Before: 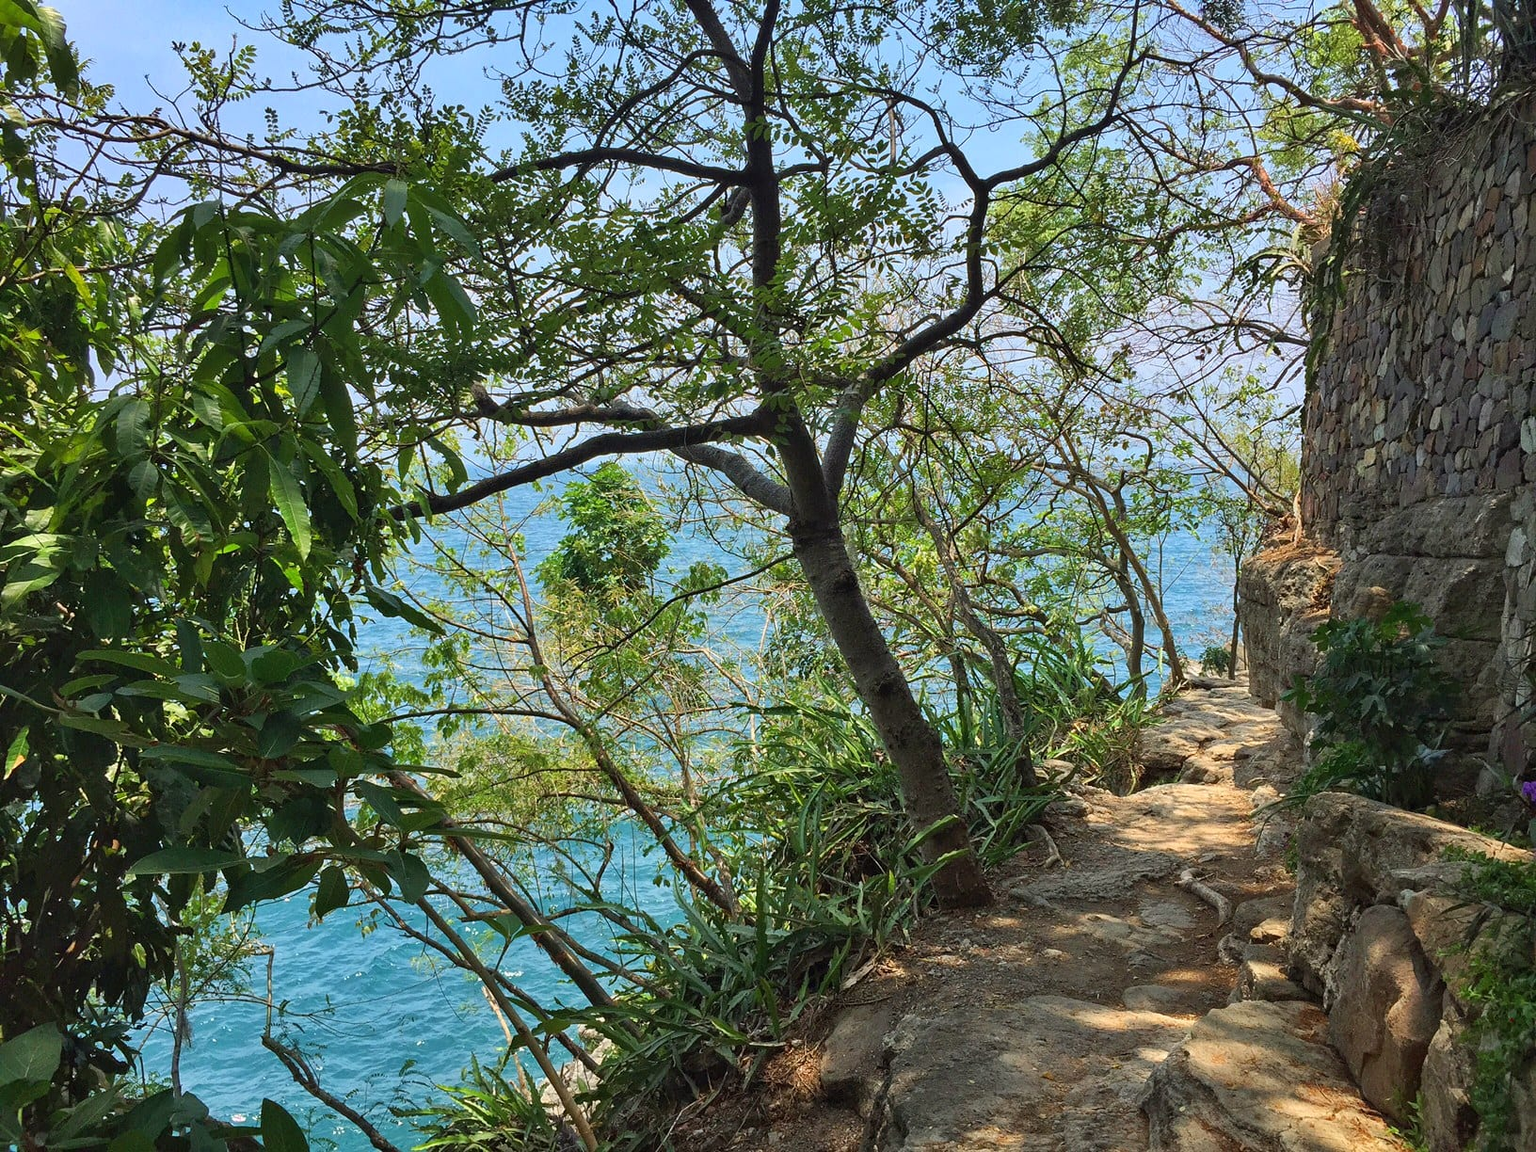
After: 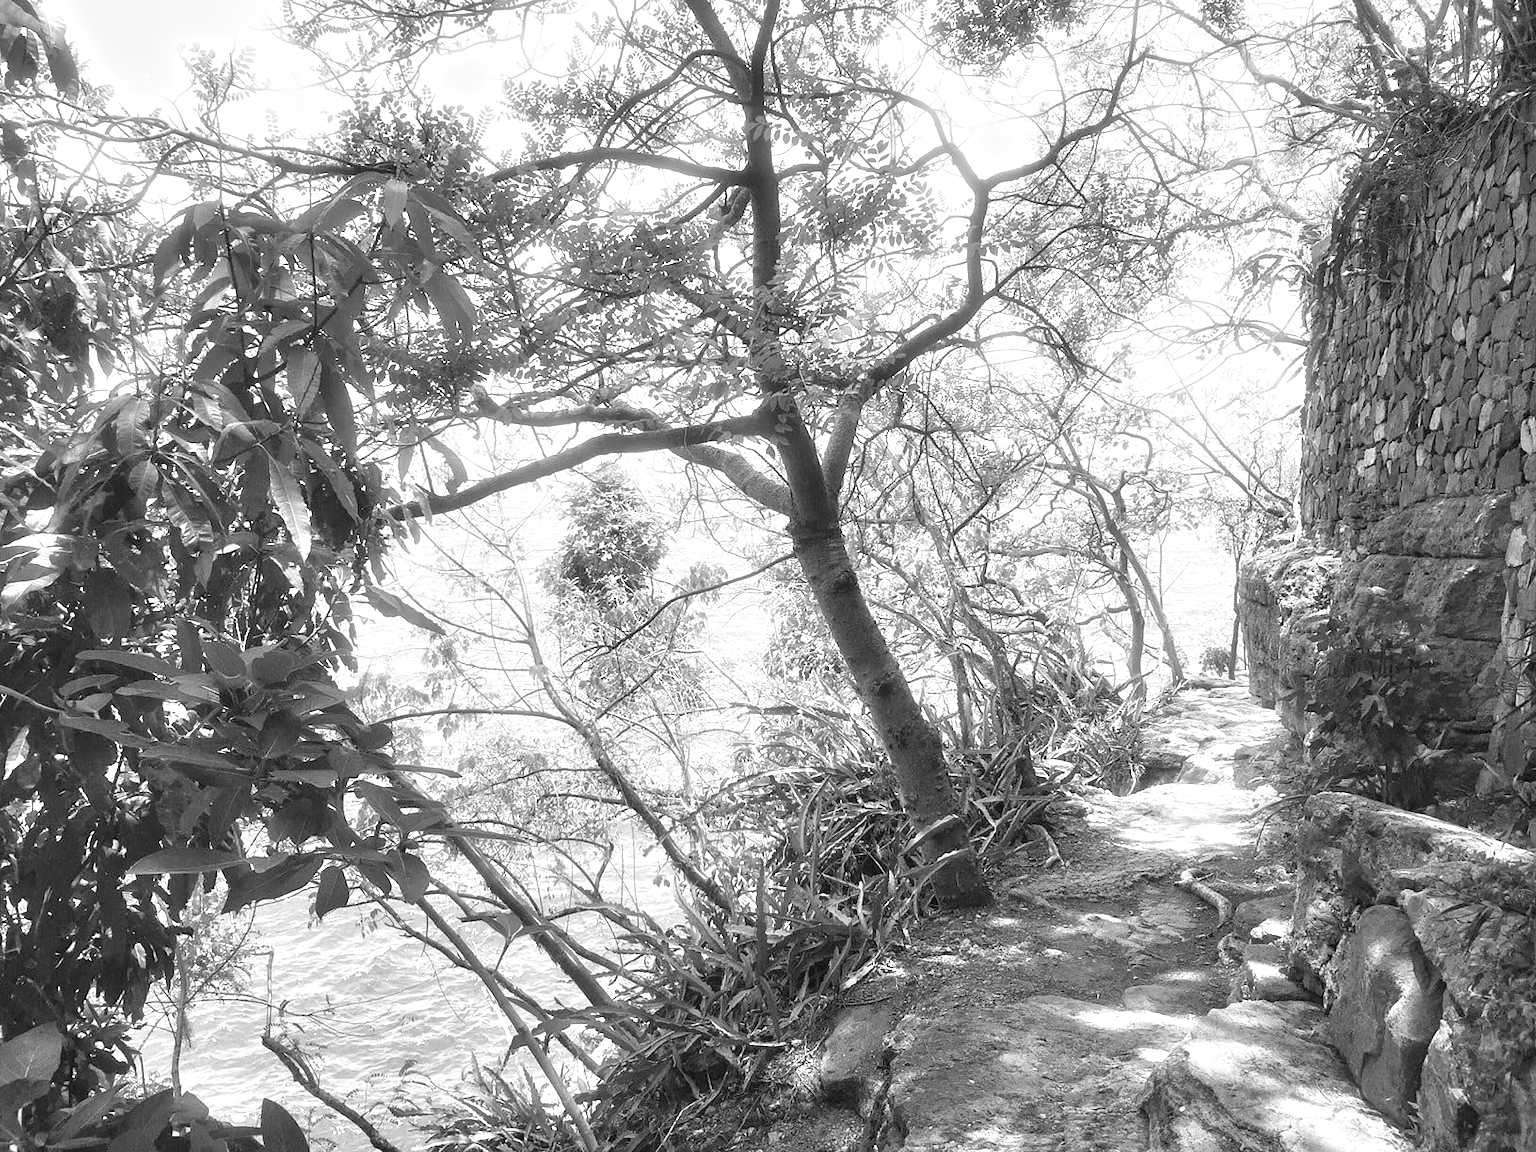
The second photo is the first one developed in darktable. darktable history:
bloom: size 3%, threshold 100%, strength 0%
exposure: black level correction 0, exposure 1.3 EV, compensate highlight preservation false
monochrome: on, module defaults
